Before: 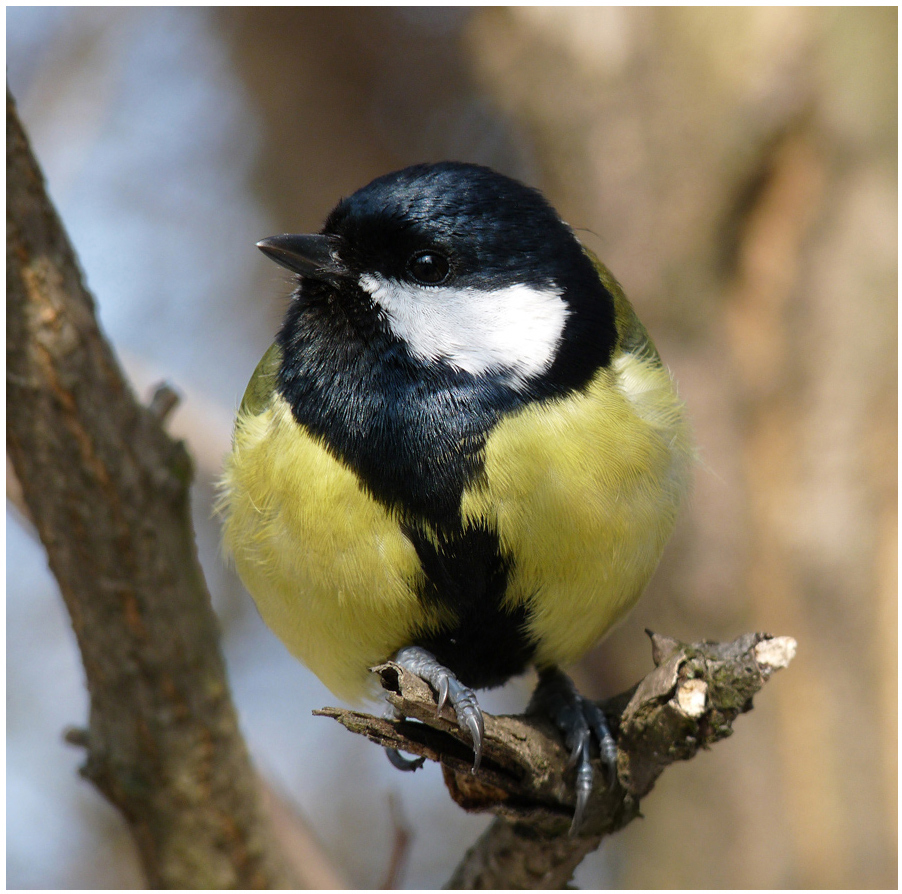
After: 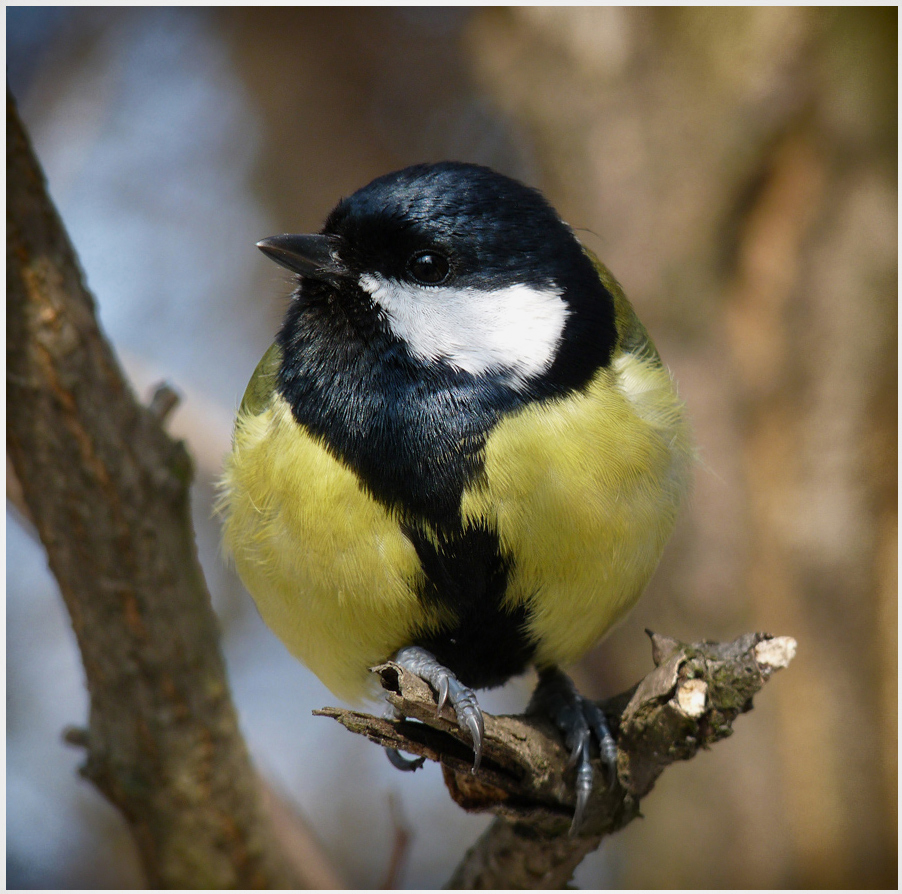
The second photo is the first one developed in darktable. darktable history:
shadows and highlights: white point adjustment -3.8, highlights -63.32, soften with gaussian
